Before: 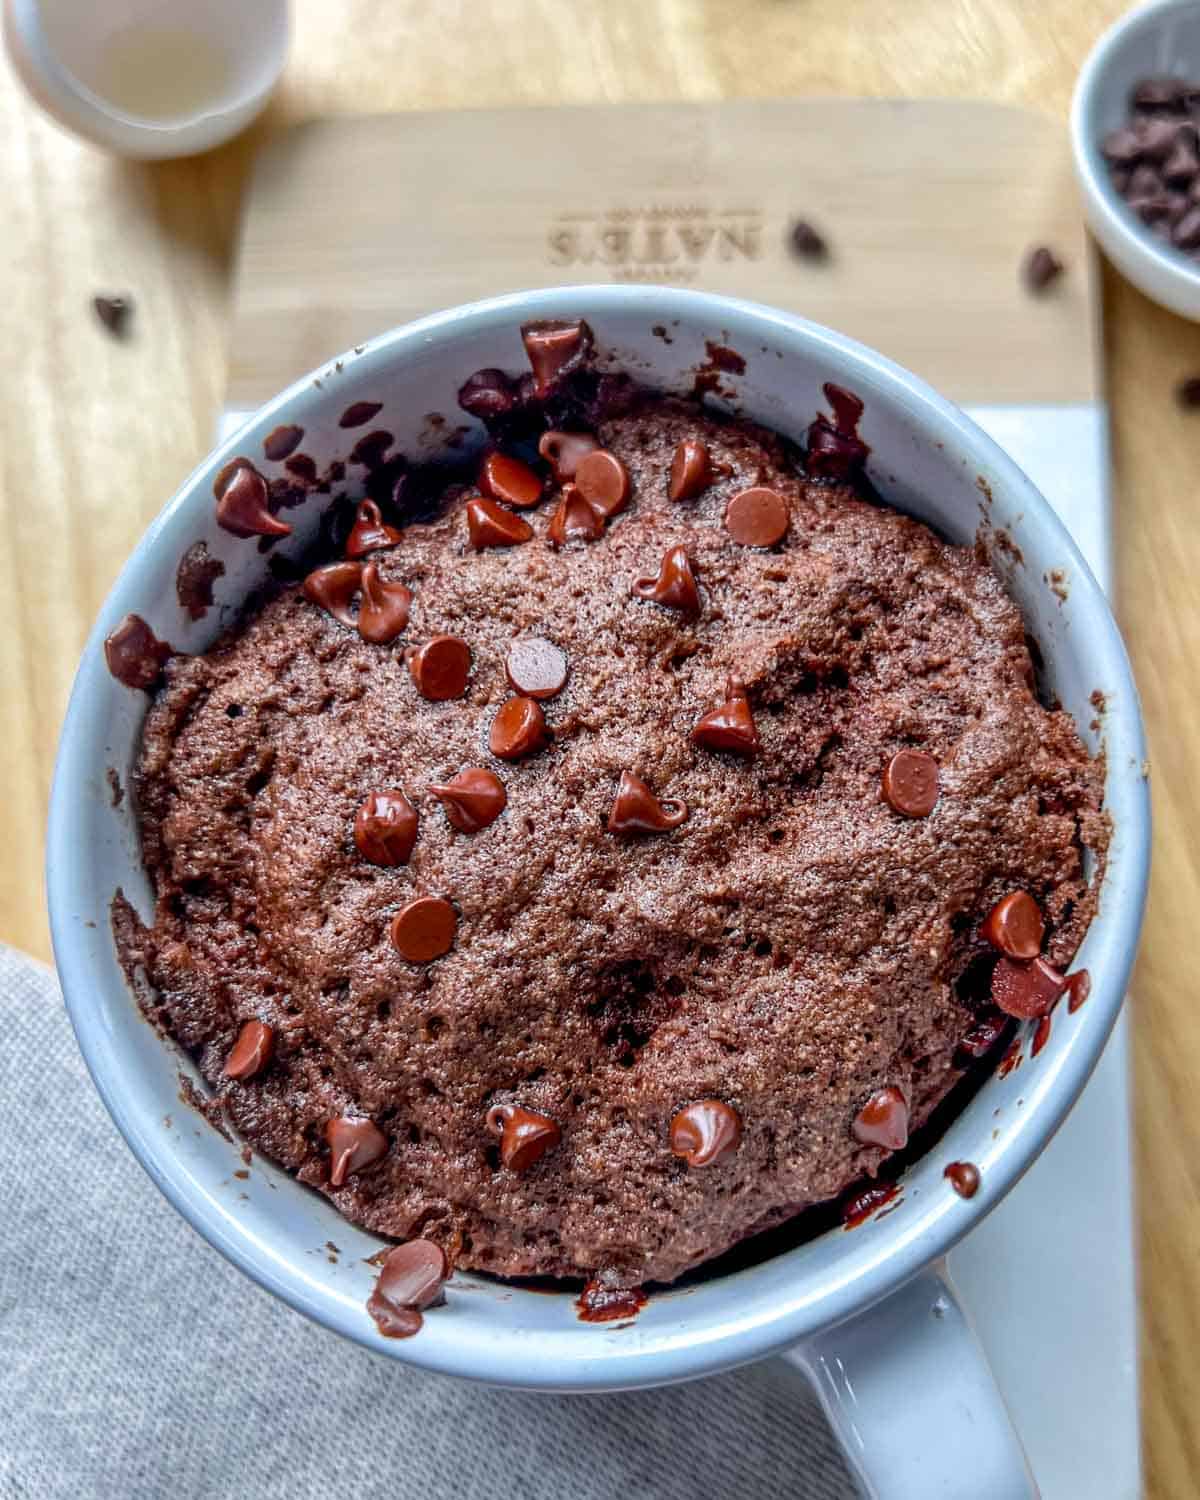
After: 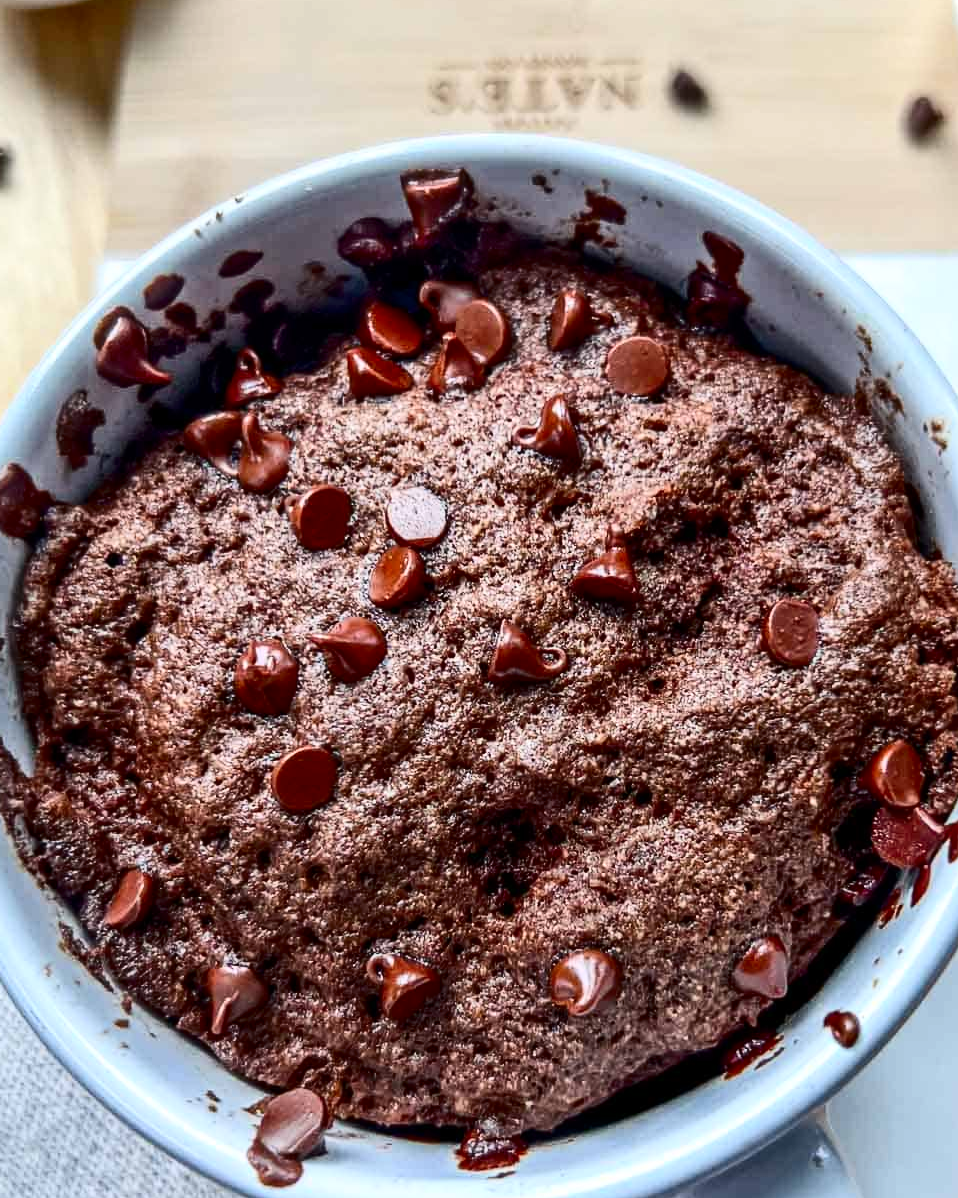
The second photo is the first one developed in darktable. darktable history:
crop and rotate: left 10.071%, top 10.071%, right 10.02%, bottom 10.02%
contrast brightness saturation: contrast 0.28
